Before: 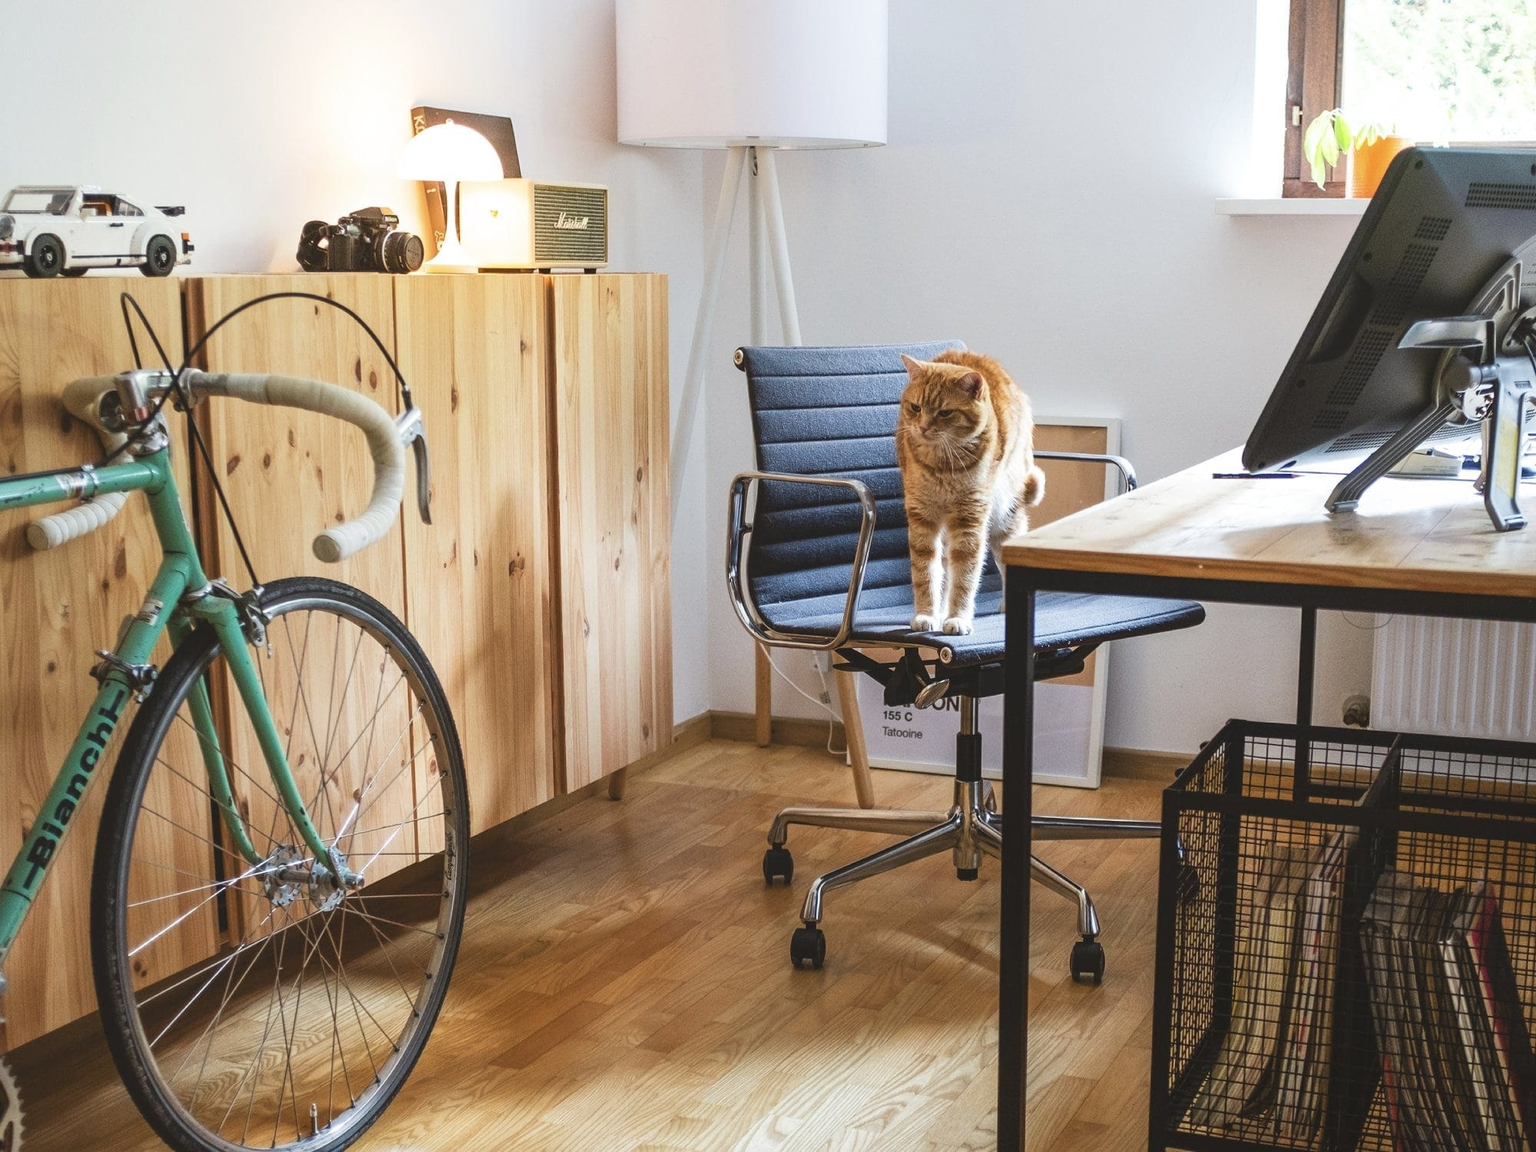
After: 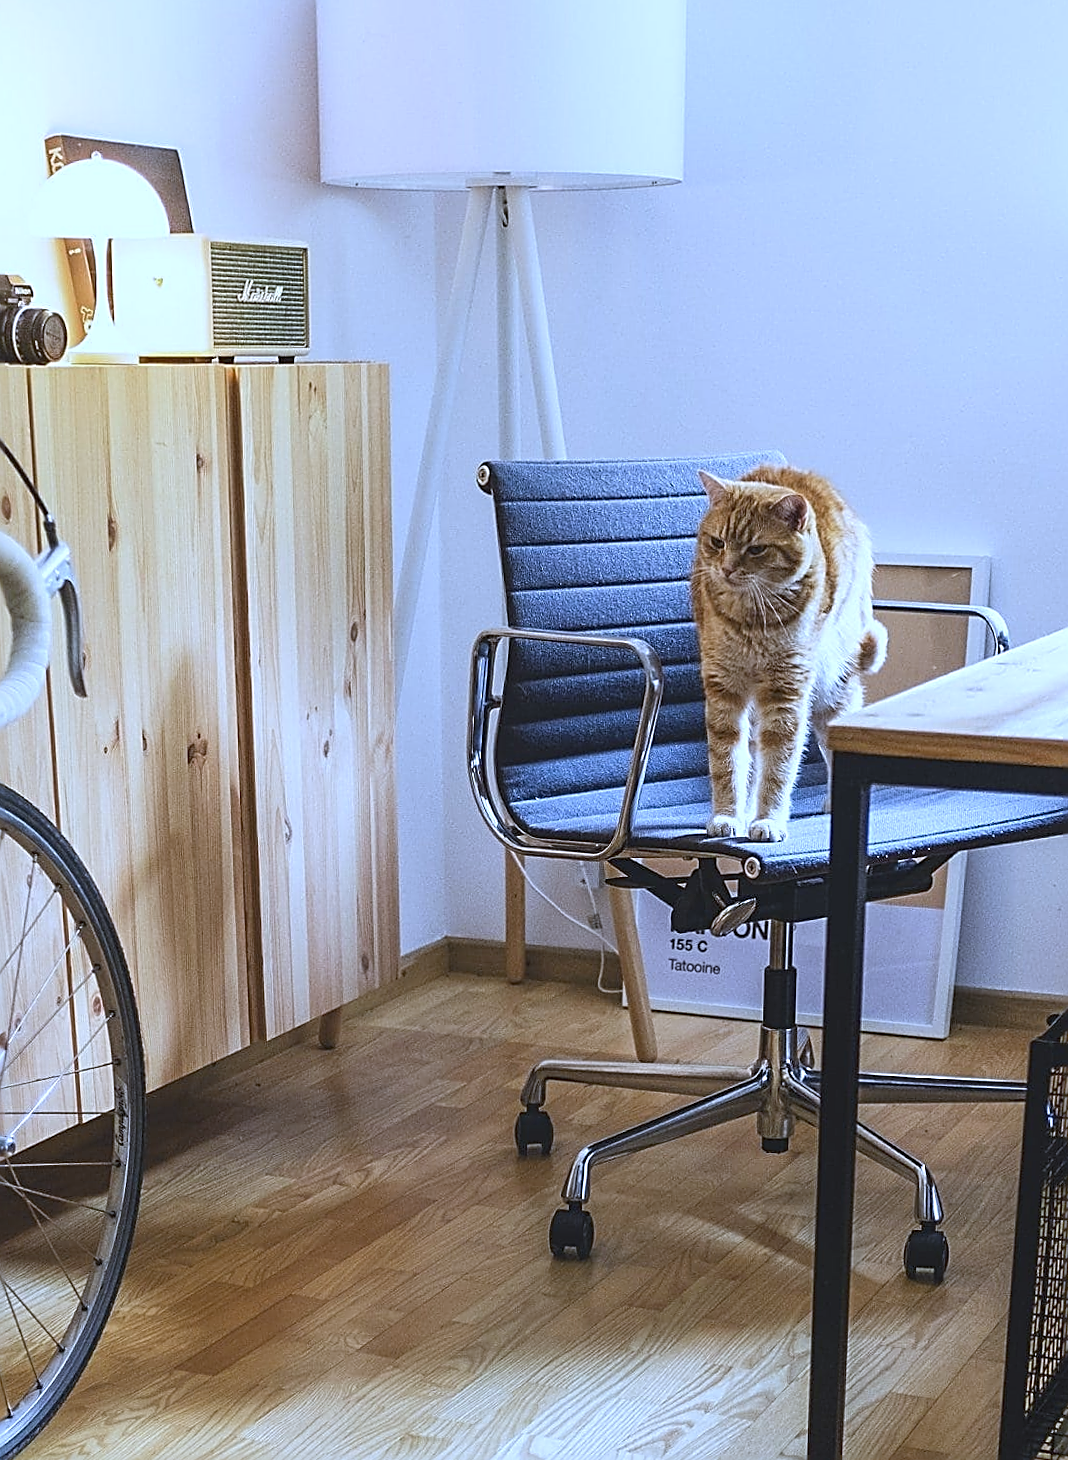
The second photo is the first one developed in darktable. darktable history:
rotate and perspective: rotation 0.074°, lens shift (vertical) 0.096, lens shift (horizontal) -0.041, crop left 0.043, crop right 0.952, crop top 0.024, crop bottom 0.979
crop: left 21.674%, right 22.086%
white balance: red 0.871, blue 1.249
sharpen: amount 1
